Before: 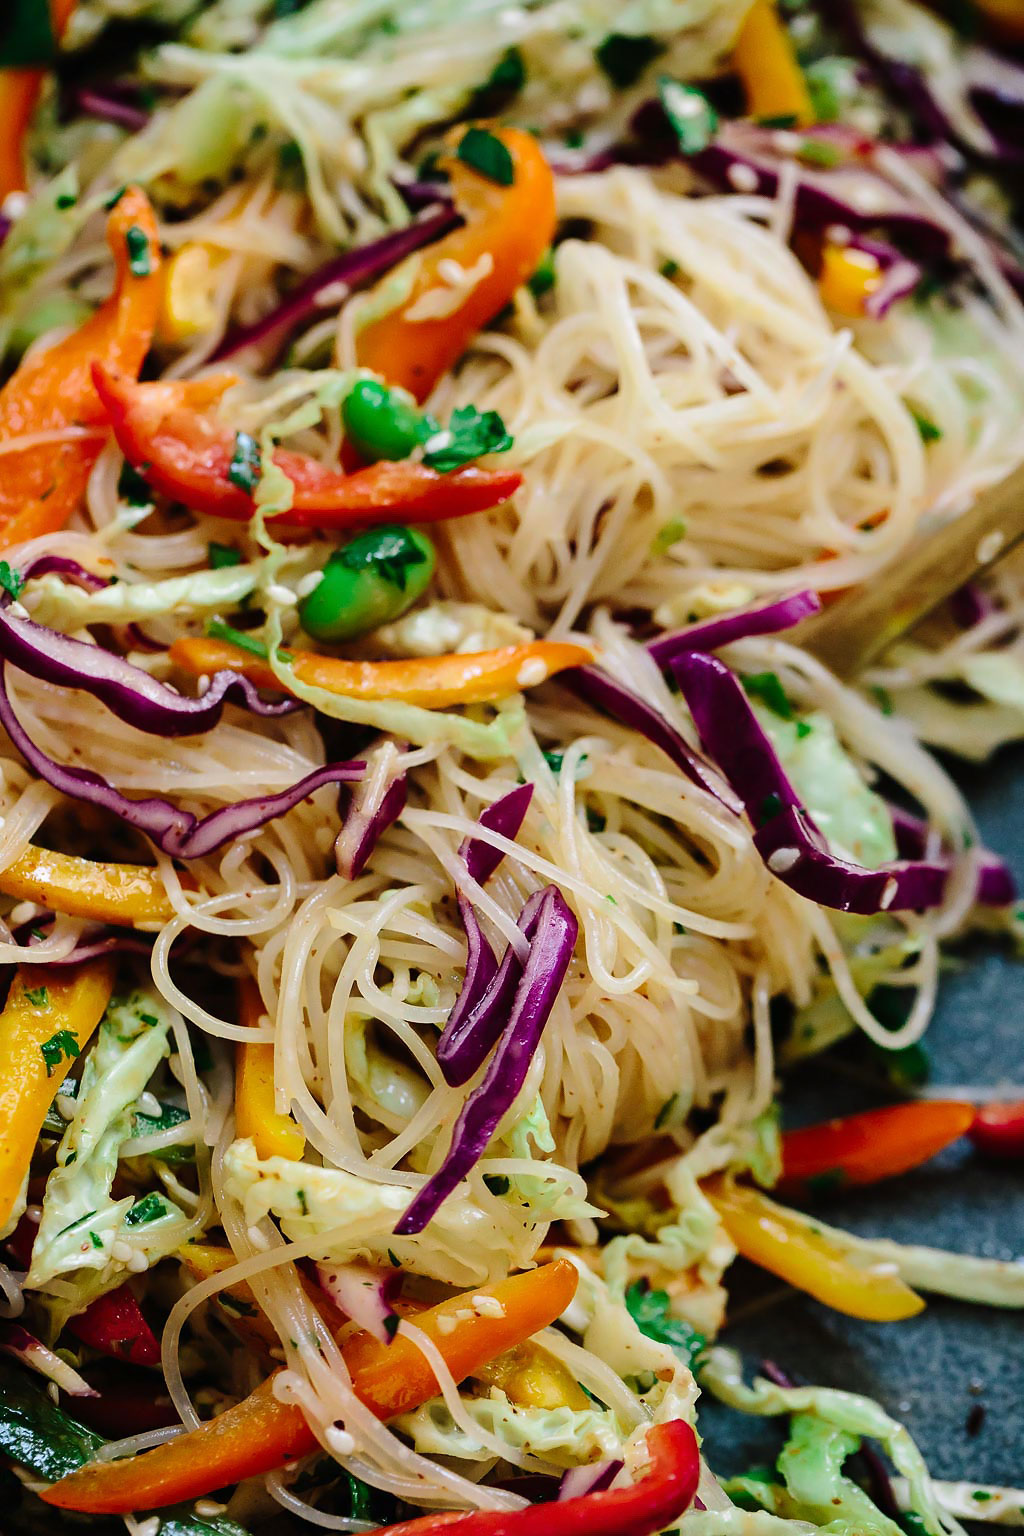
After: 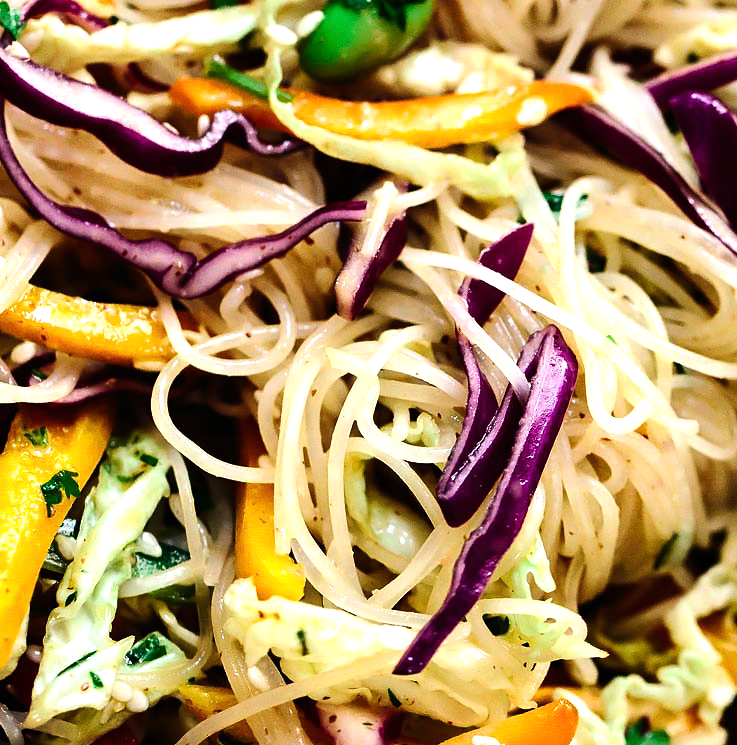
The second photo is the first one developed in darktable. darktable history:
crop: top 36.498%, right 27.964%, bottom 14.995%
tone equalizer: -8 EV -1.08 EV, -7 EV -1.01 EV, -6 EV -0.867 EV, -5 EV -0.578 EV, -3 EV 0.578 EV, -2 EV 0.867 EV, -1 EV 1.01 EV, +0 EV 1.08 EV, edges refinement/feathering 500, mask exposure compensation -1.57 EV, preserve details no
